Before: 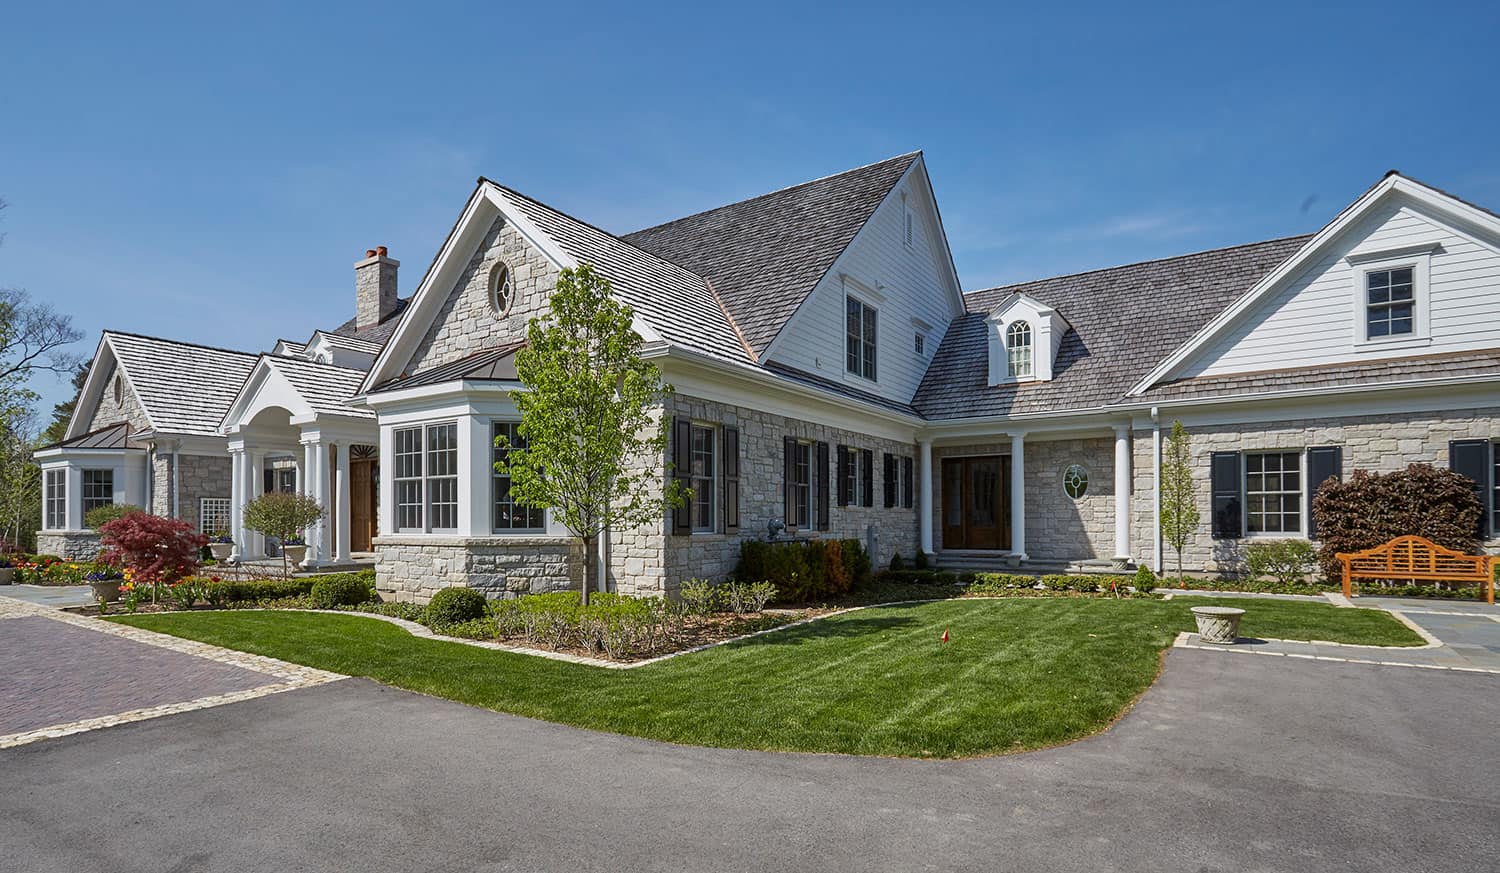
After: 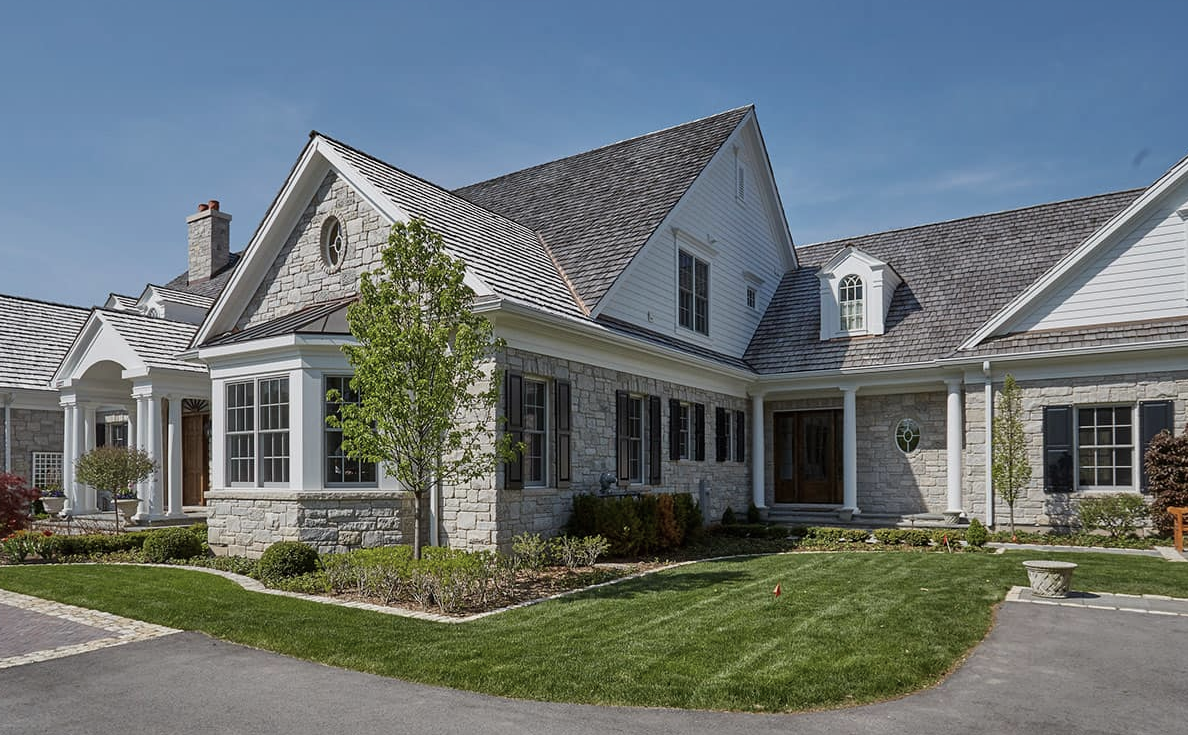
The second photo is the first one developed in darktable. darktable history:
exposure: exposure -0.177 EV, compensate highlight preservation false
color correction: saturation 0.8
crop: left 11.225%, top 5.381%, right 9.565%, bottom 10.314%
